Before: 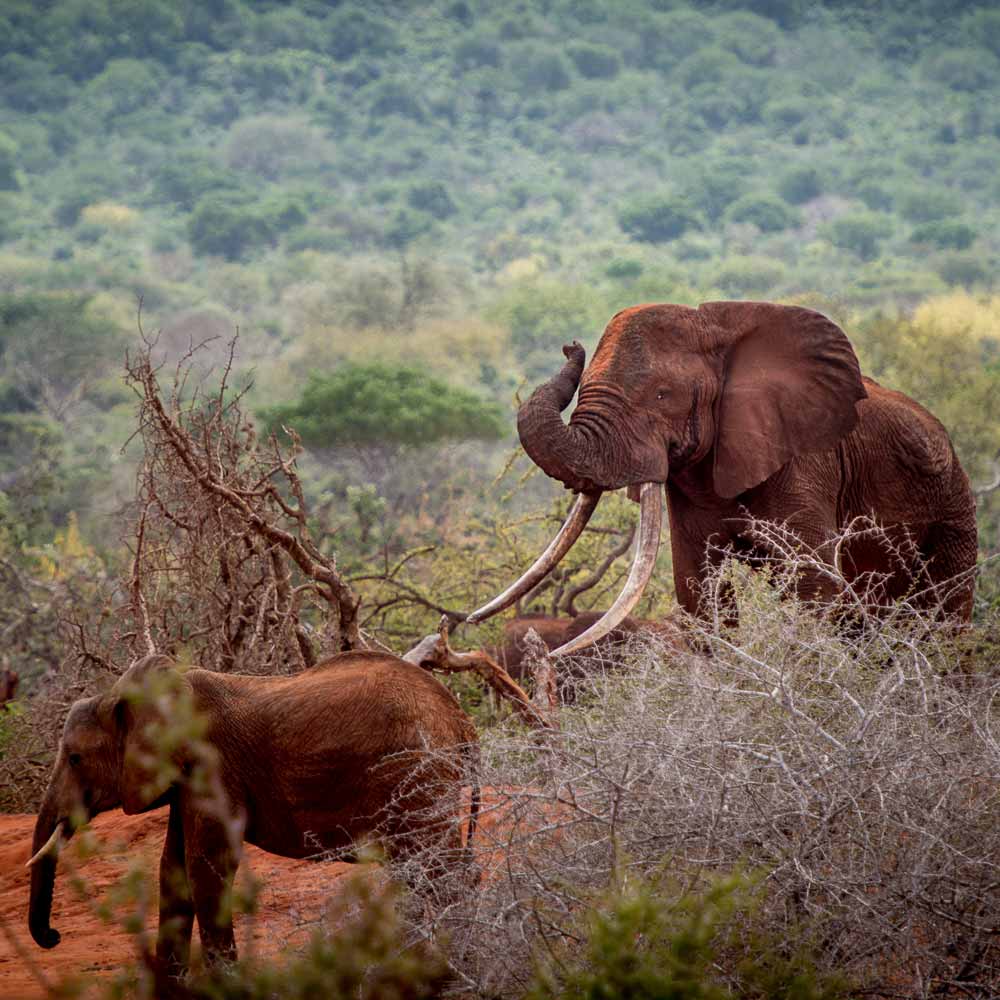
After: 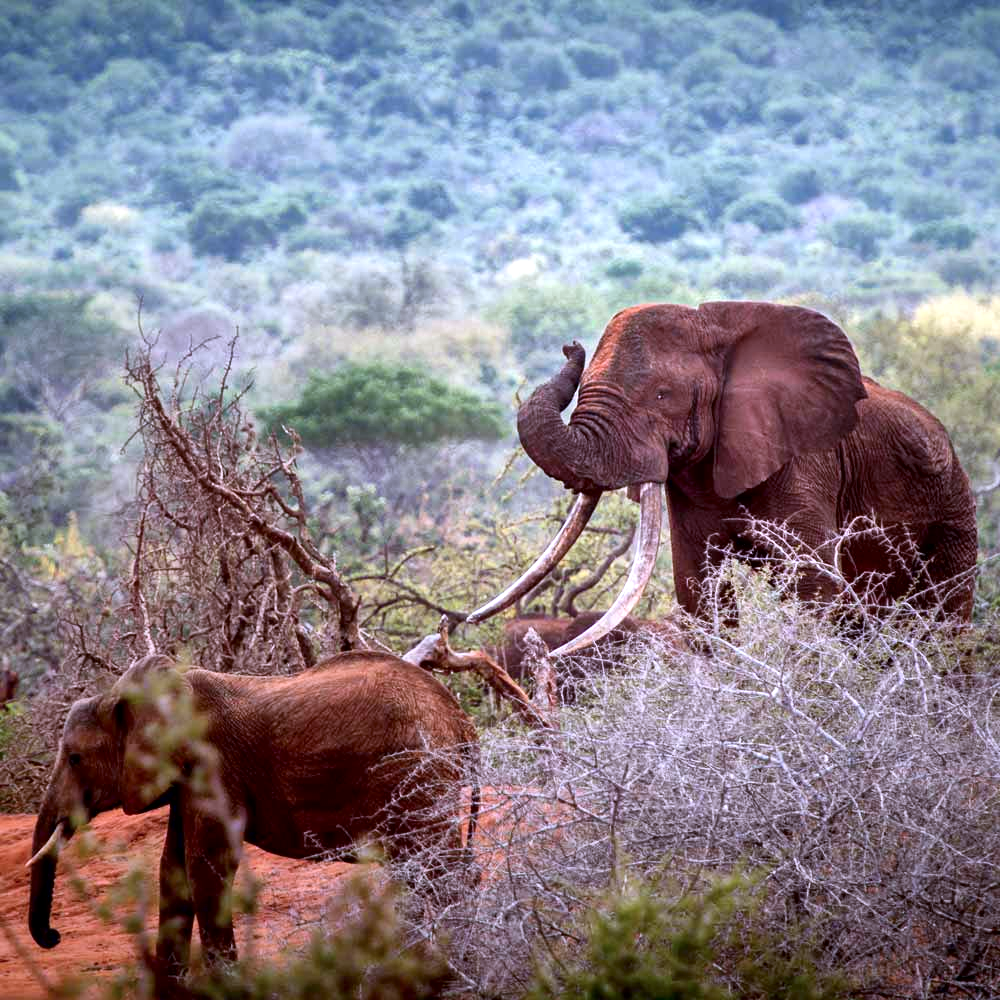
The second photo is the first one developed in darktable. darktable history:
exposure: exposure 0.566 EV, compensate highlight preservation false
color calibration: illuminant as shot in camera, x 0.379, y 0.396, temperature 4138.76 K
local contrast: mode bilateral grid, contrast 20, coarseness 100, detail 150%, midtone range 0.2
